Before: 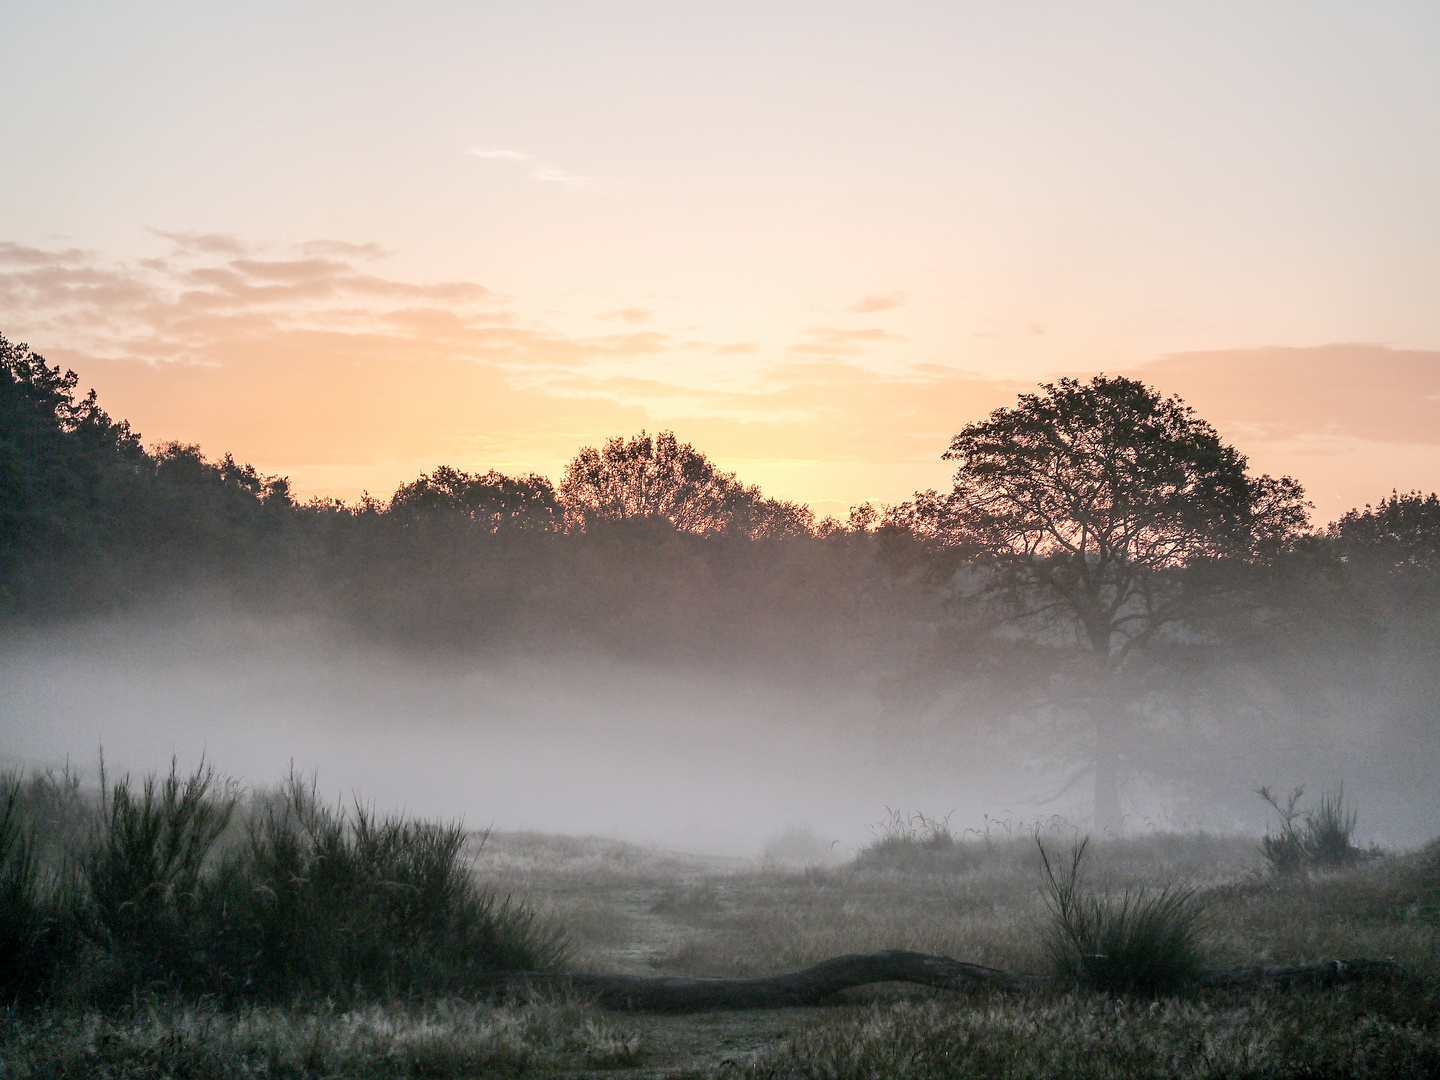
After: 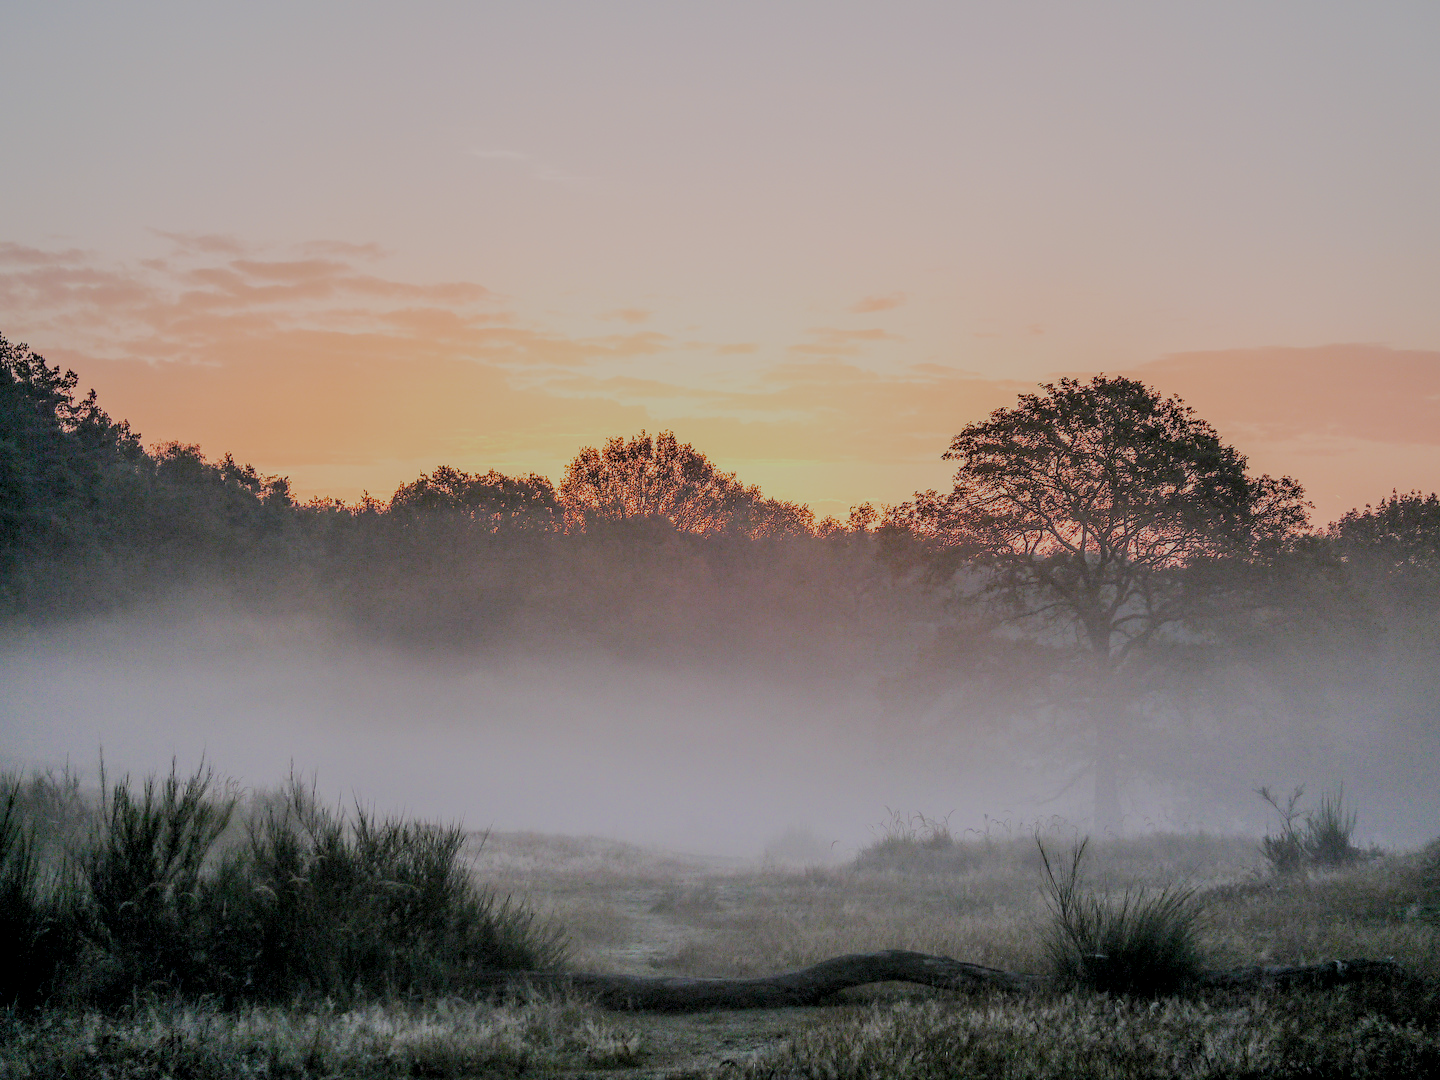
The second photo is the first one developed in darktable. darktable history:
local contrast: on, module defaults
filmic rgb: white relative exposure 8 EV, threshold 3 EV, hardness 2.44, latitude 10.07%, contrast 0.72, highlights saturation mix 10%, shadows ↔ highlights balance 1.38%, color science v4 (2020), enable highlight reconstruction true
white balance: red 1.004, blue 1.024
